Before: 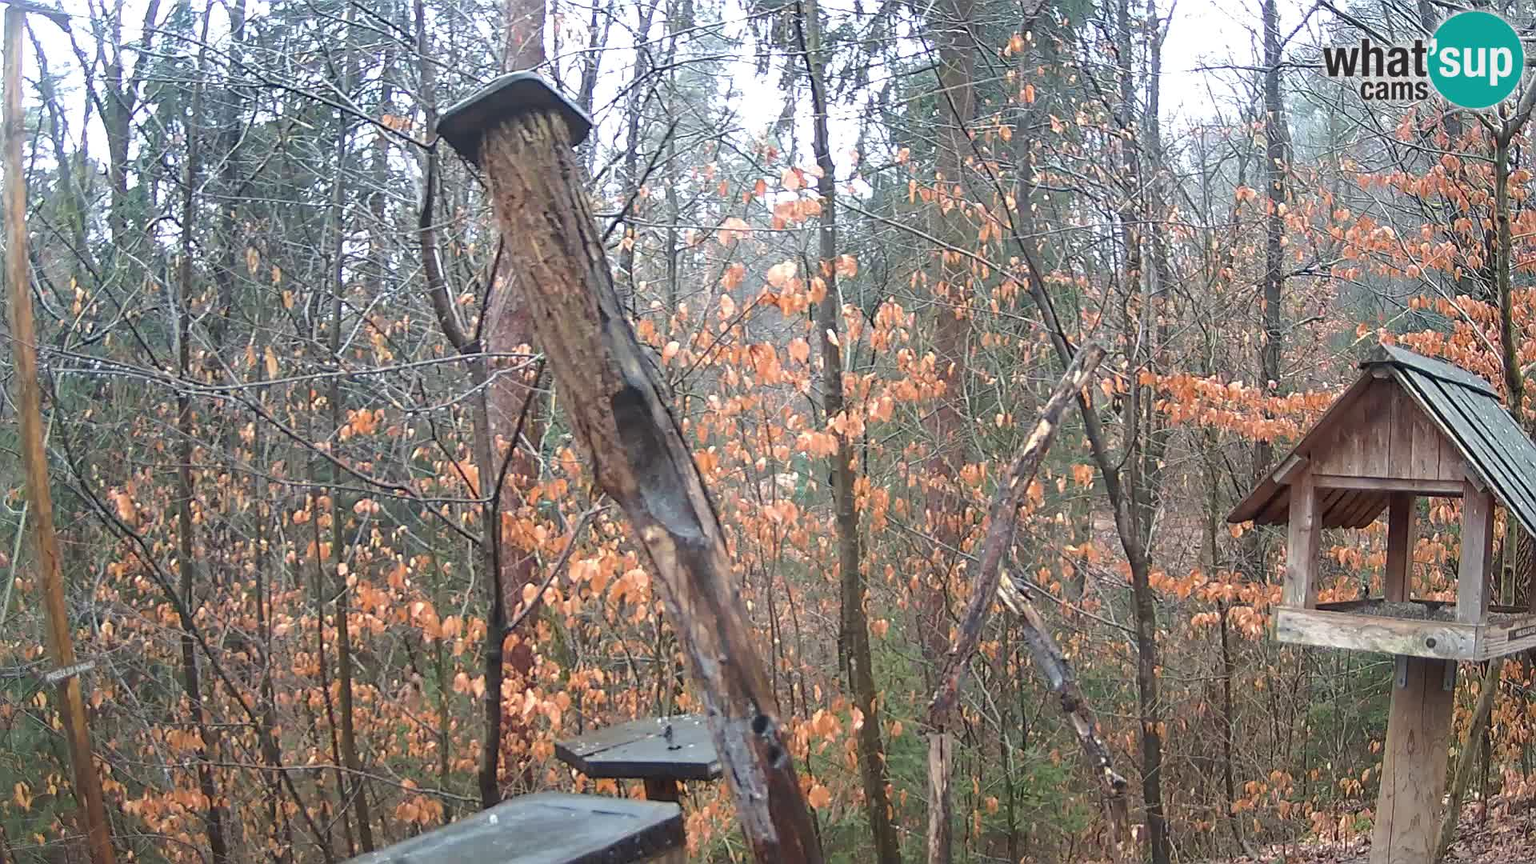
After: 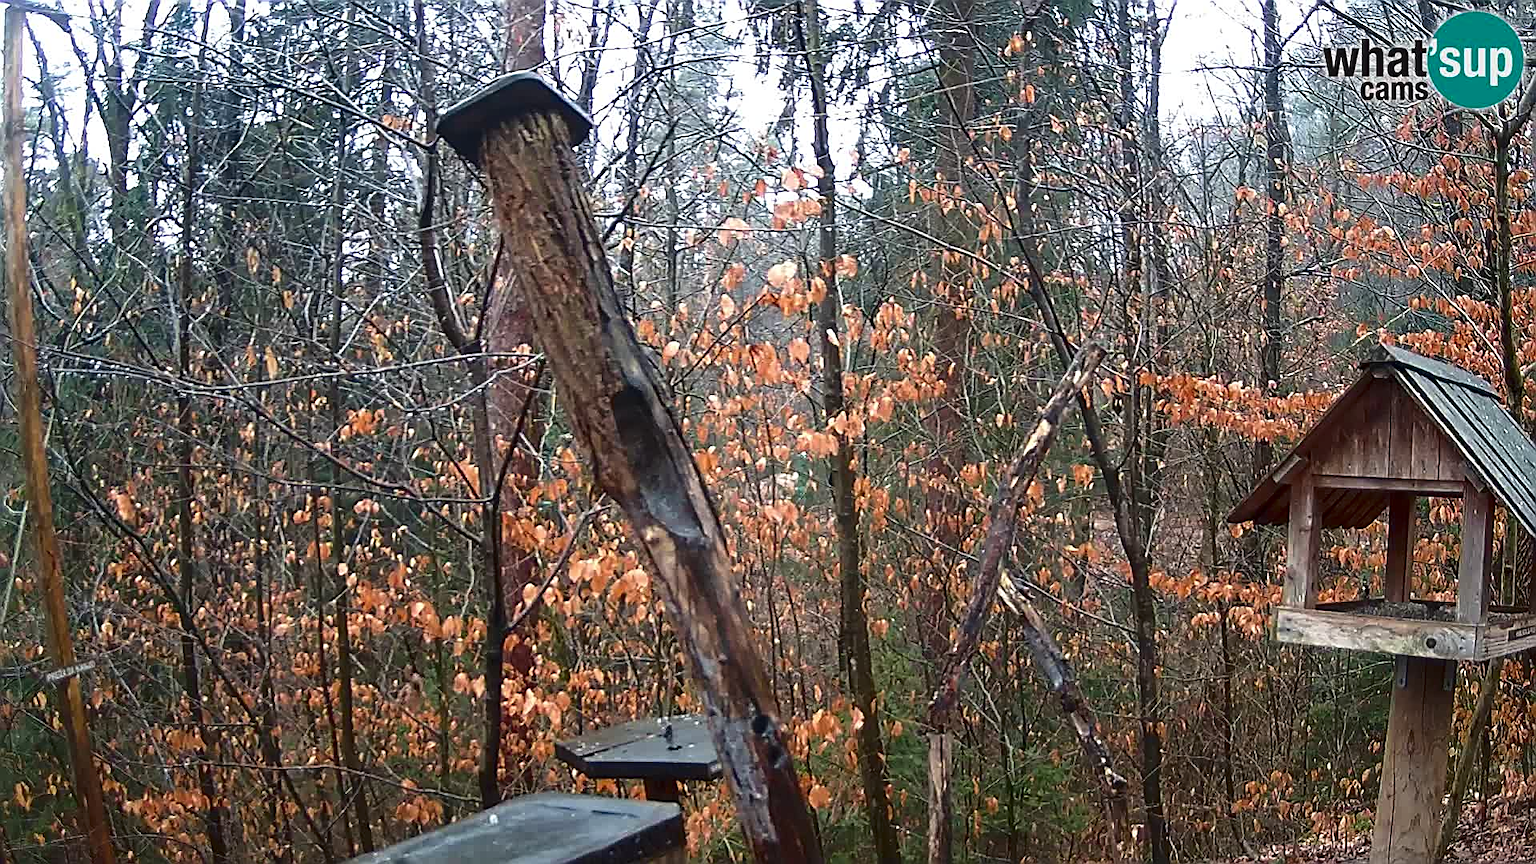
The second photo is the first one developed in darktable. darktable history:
sharpen: on, module defaults
contrast brightness saturation: contrast 0.129, brightness -0.231, saturation 0.138
